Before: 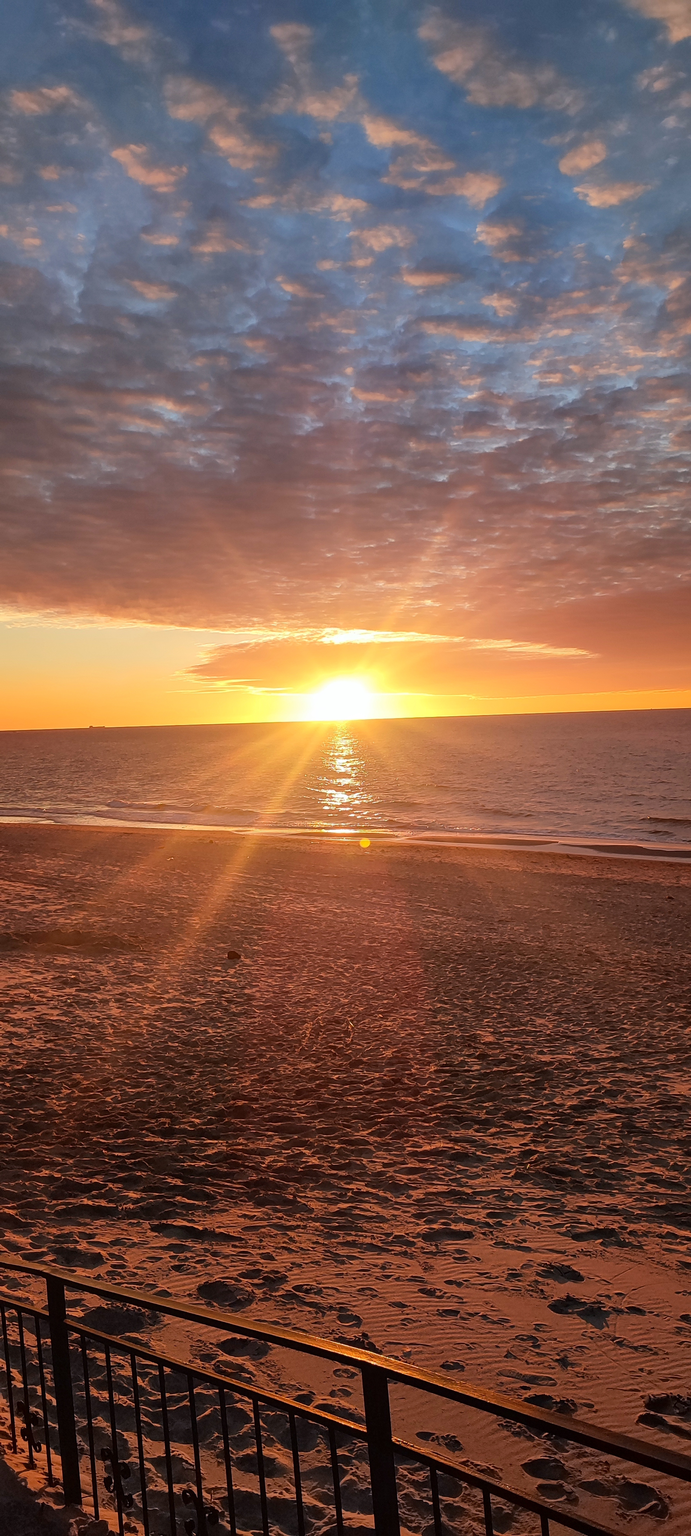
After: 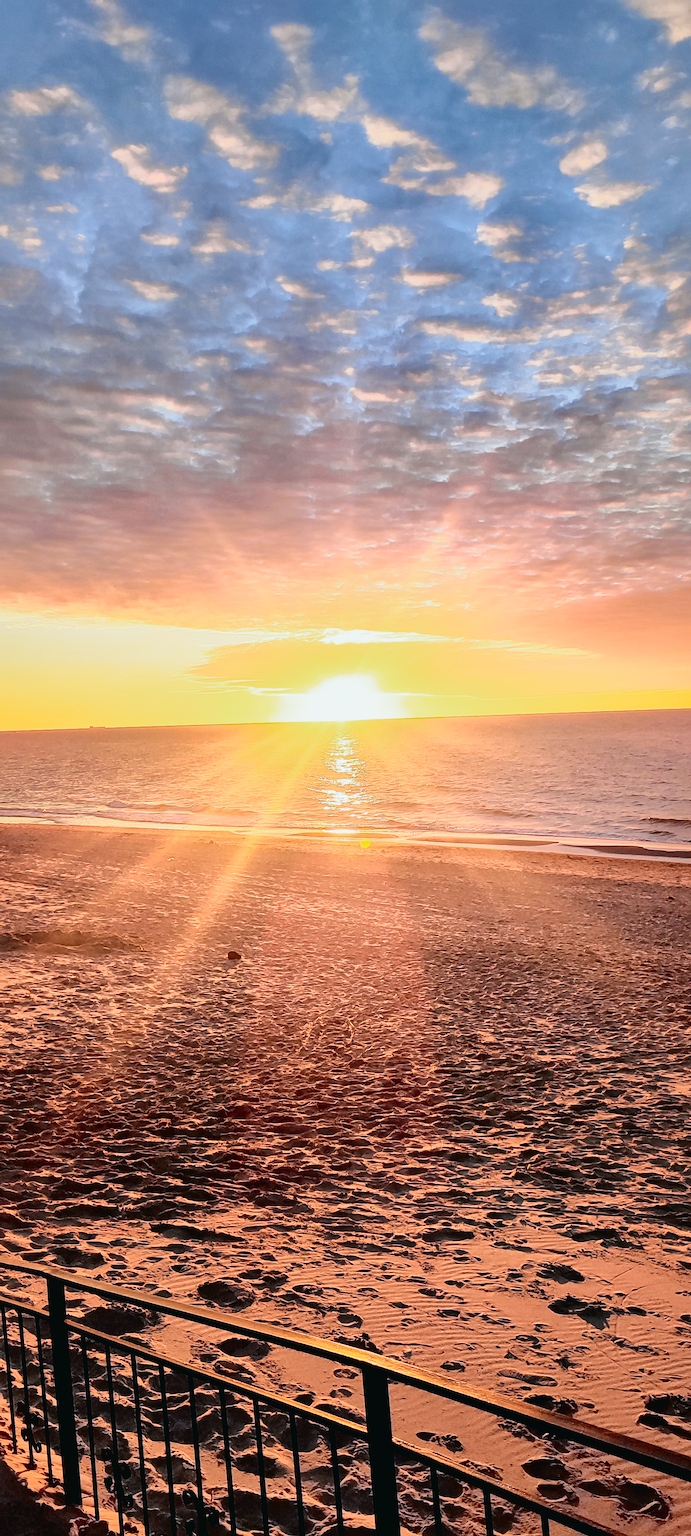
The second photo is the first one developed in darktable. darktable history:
tone curve: curves: ch0 [(0.014, 0.013) (0.088, 0.043) (0.208, 0.176) (0.257, 0.267) (0.406, 0.483) (0.489, 0.556) (0.667, 0.73) (0.793, 0.851) (0.994, 0.974)]; ch1 [(0, 0) (0.161, 0.092) (0.35, 0.33) (0.392, 0.392) (0.457, 0.467) (0.505, 0.497) (0.537, 0.518) (0.553, 0.53) (0.58, 0.567) (0.739, 0.697) (1, 1)]; ch2 [(0, 0) (0.346, 0.362) (0.448, 0.419) (0.502, 0.499) (0.533, 0.517) (0.556, 0.533) (0.629, 0.619) (0.717, 0.678) (1, 1)], color space Lab, independent channels, preserve colors none
base curve: curves: ch0 [(0, 0) (0.005, 0.002) (0.15, 0.3) (0.4, 0.7) (0.75, 0.95) (1, 1)], preserve colors none
color zones: curves: ch0 [(0, 0.465) (0.092, 0.596) (0.289, 0.464) (0.429, 0.453) (0.571, 0.464) (0.714, 0.455) (0.857, 0.462) (1, 0.465)]
shadows and highlights: on, module defaults
